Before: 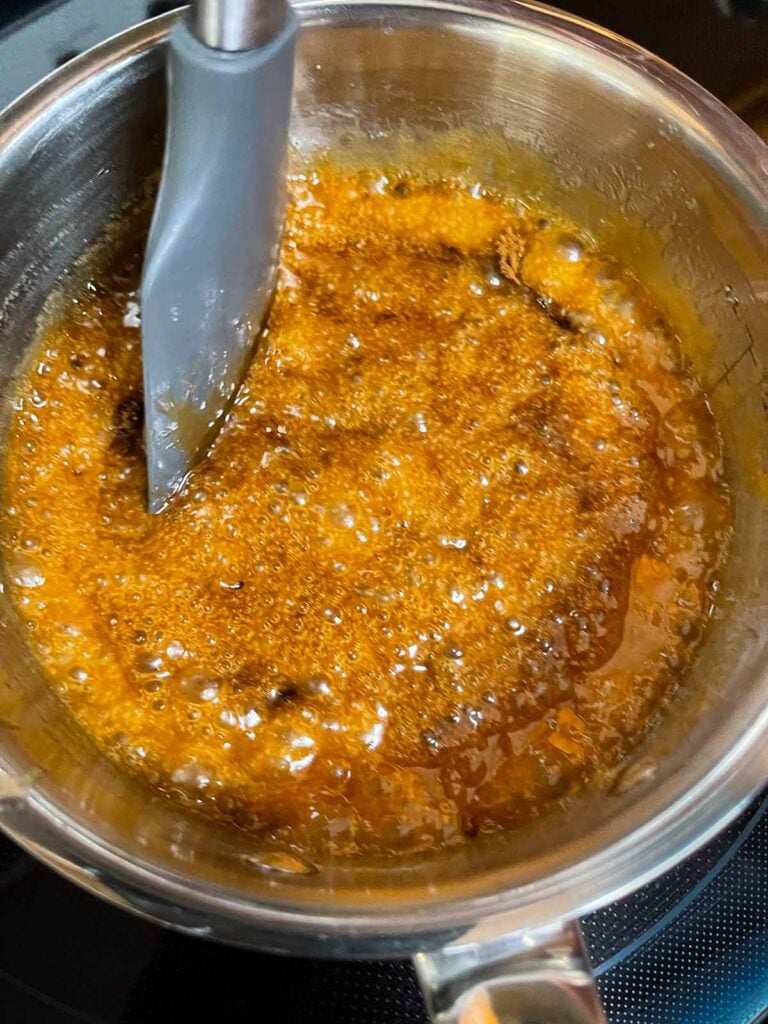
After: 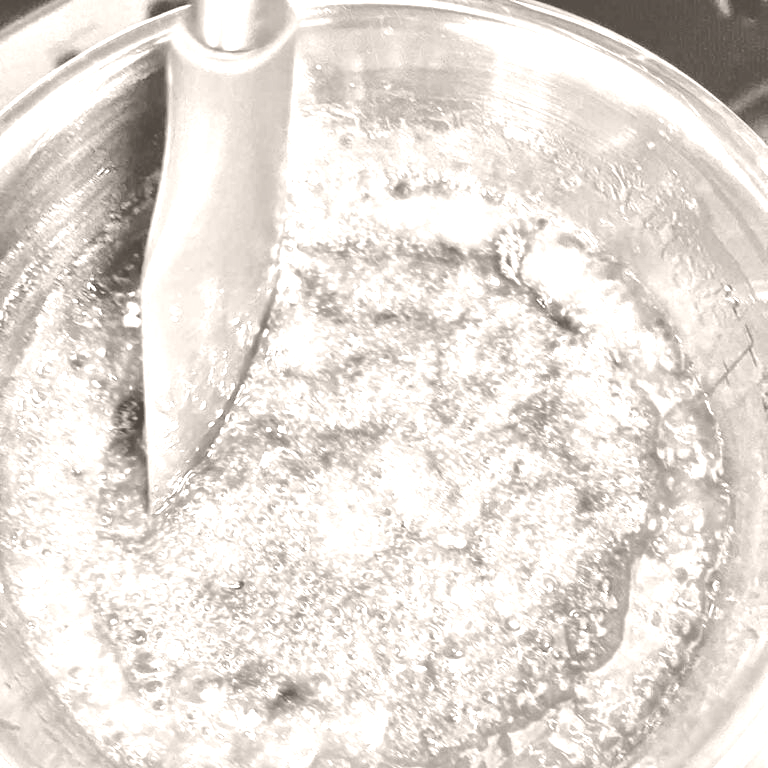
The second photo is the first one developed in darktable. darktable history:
colorize: hue 34.49°, saturation 35.33%, source mix 100%, lightness 55%, version 1
crop: bottom 24.988%
tone equalizer: -7 EV 0.15 EV, -6 EV 0.6 EV, -5 EV 1.15 EV, -4 EV 1.33 EV, -3 EV 1.15 EV, -2 EV 0.6 EV, -1 EV 0.15 EV, mask exposure compensation -0.5 EV
local contrast: mode bilateral grid, contrast 25, coarseness 60, detail 151%, midtone range 0.2
